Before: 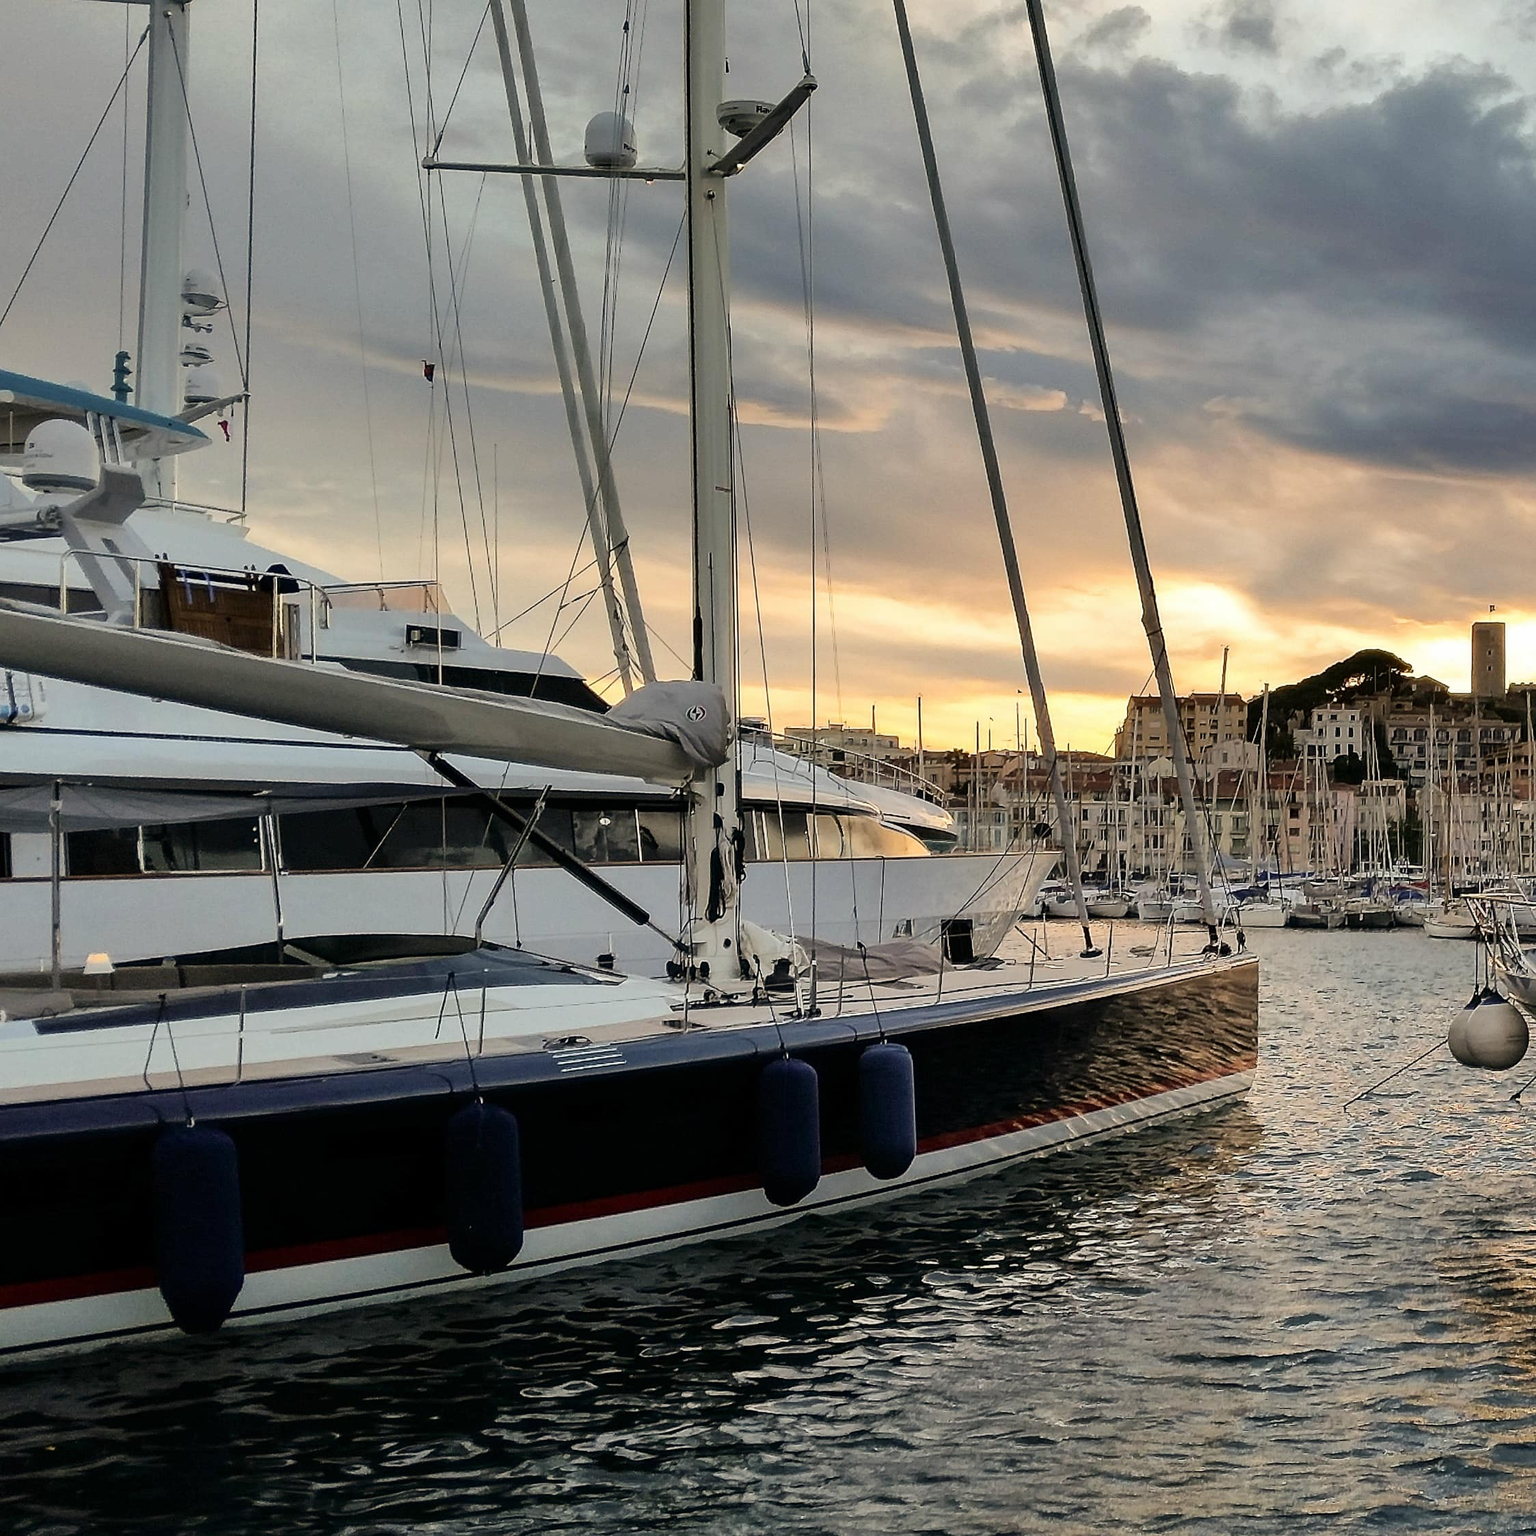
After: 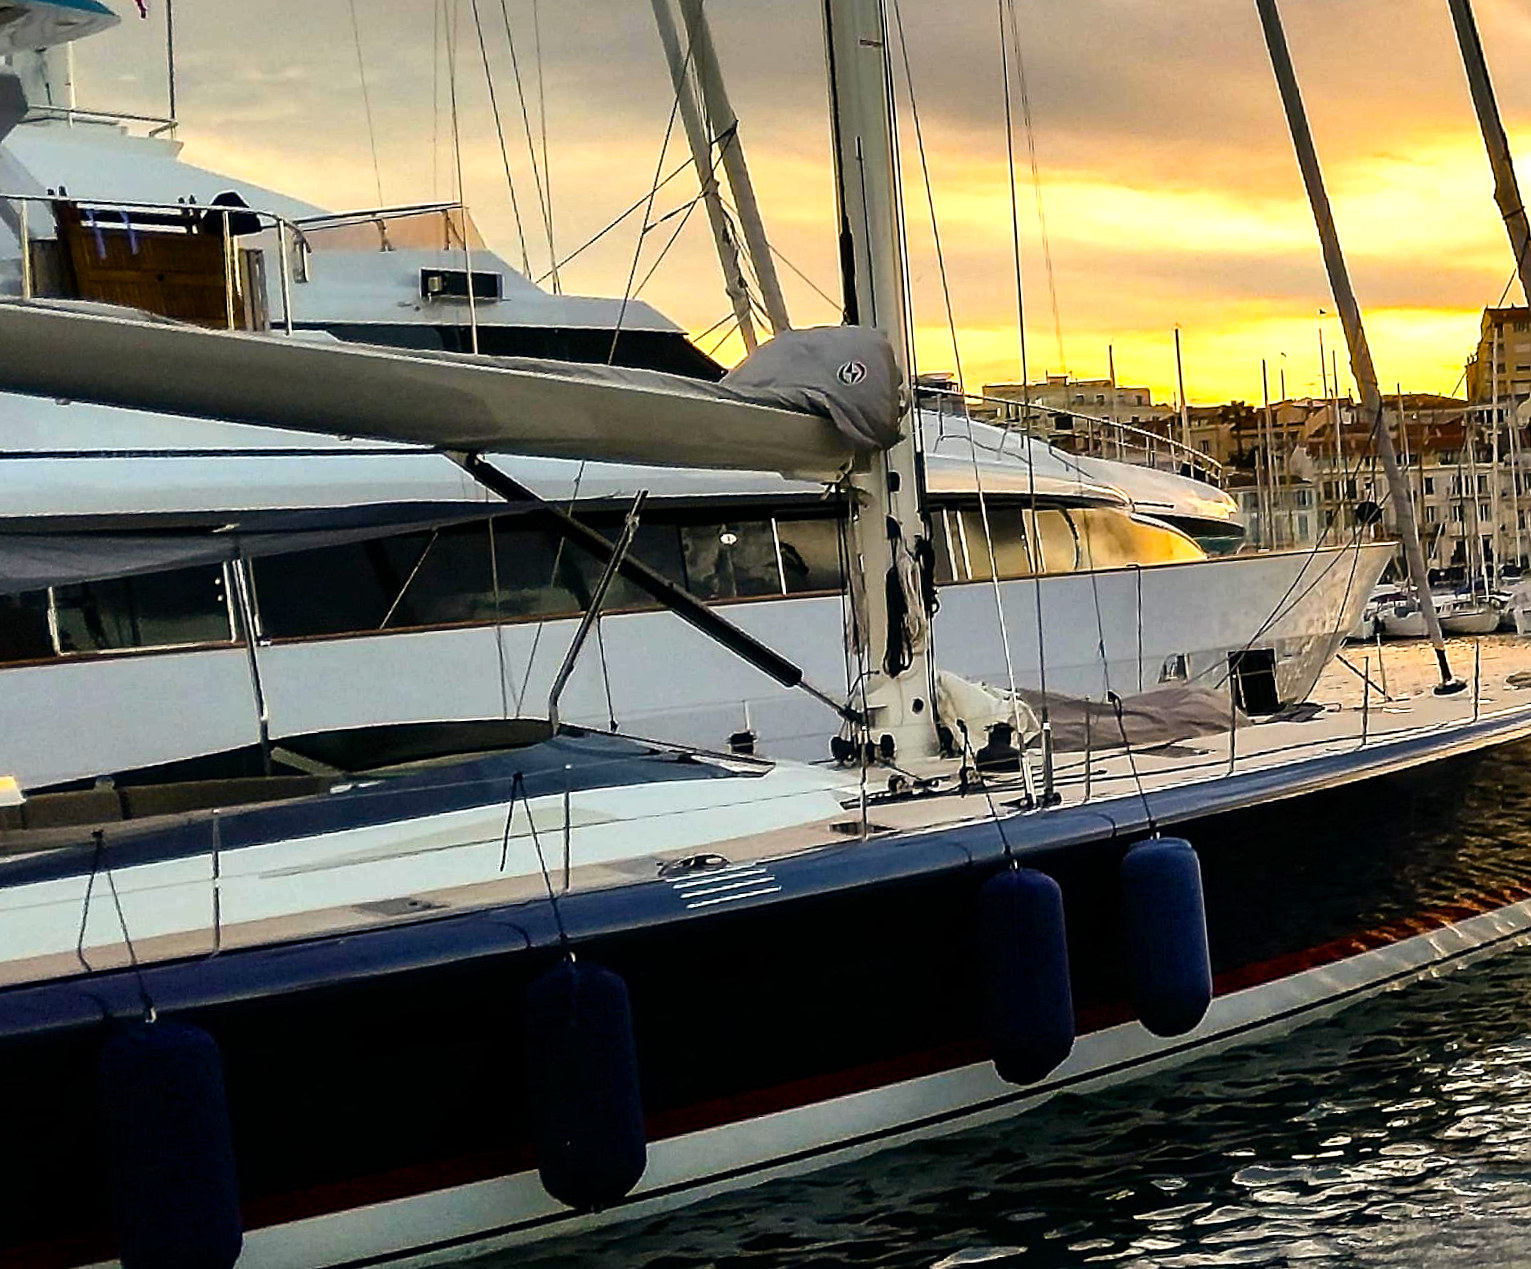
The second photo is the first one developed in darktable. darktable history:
color balance rgb: linear chroma grading › global chroma 9%, perceptual saturation grading › global saturation 36%, perceptual saturation grading › shadows 35%, perceptual brilliance grading › global brilliance 15%, perceptual brilliance grading › shadows -35%, global vibrance 15%
rotate and perspective: rotation -3.52°, crop left 0.036, crop right 0.964, crop top 0.081, crop bottom 0.919
crop: left 6.488%, top 27.668%, right 24.183%, bottom 8.656%
